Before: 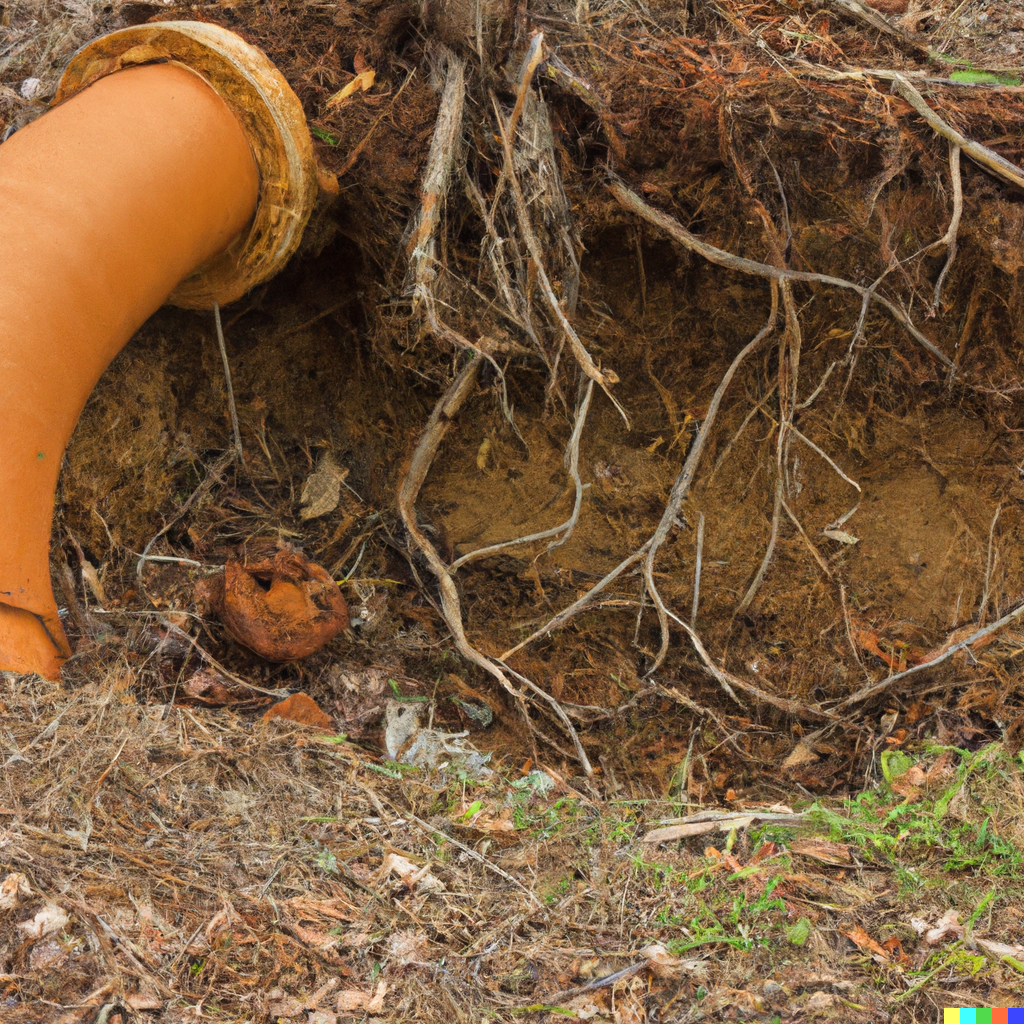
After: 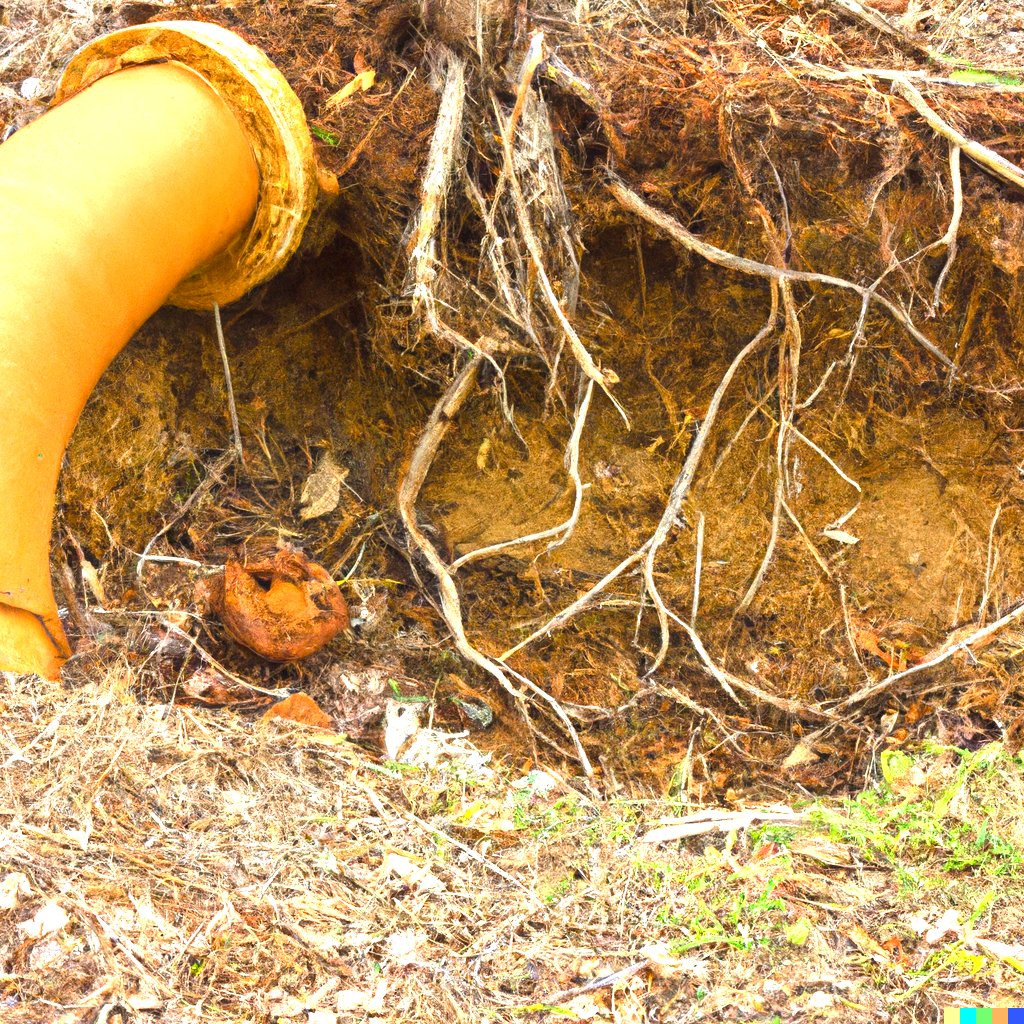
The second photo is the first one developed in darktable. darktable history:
color balance rgb: linear chroma grading › global chroma 8.12%, perceptual saturation grading › global saturation 9.07%, perceptual saturation grading › highlights -13.84%, perceptual saturation grading › mid-tones 14.88%, perceptual saturation grading › shadows 22.8%, perceptual brilliance grading › highlights 2.61%, global vibrance 12.07%
exposure: black level correction 0, exposure 1.5 EV, compensate exposure bias true, compensate highlight preservation false
white balance: red 0.983, blue 1.036
